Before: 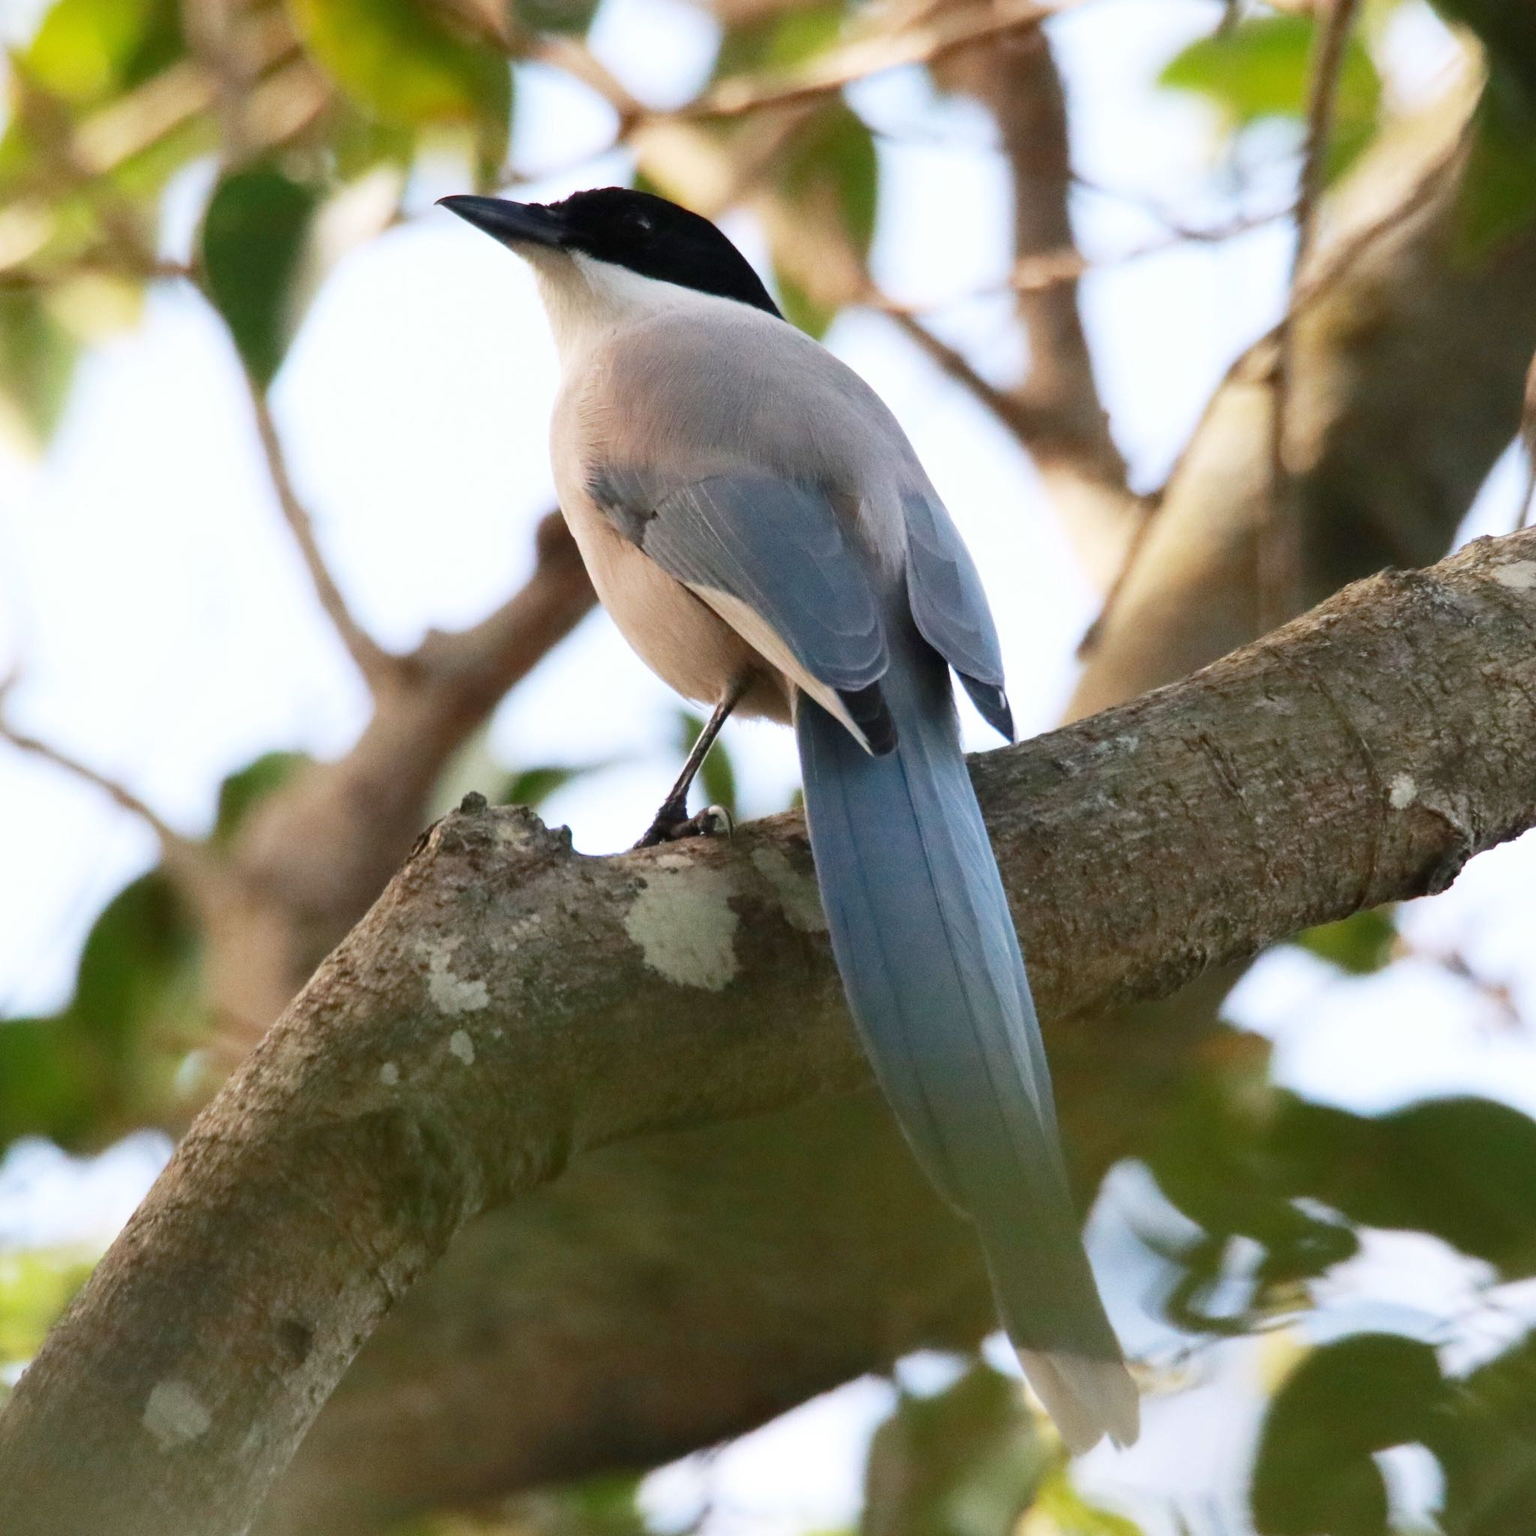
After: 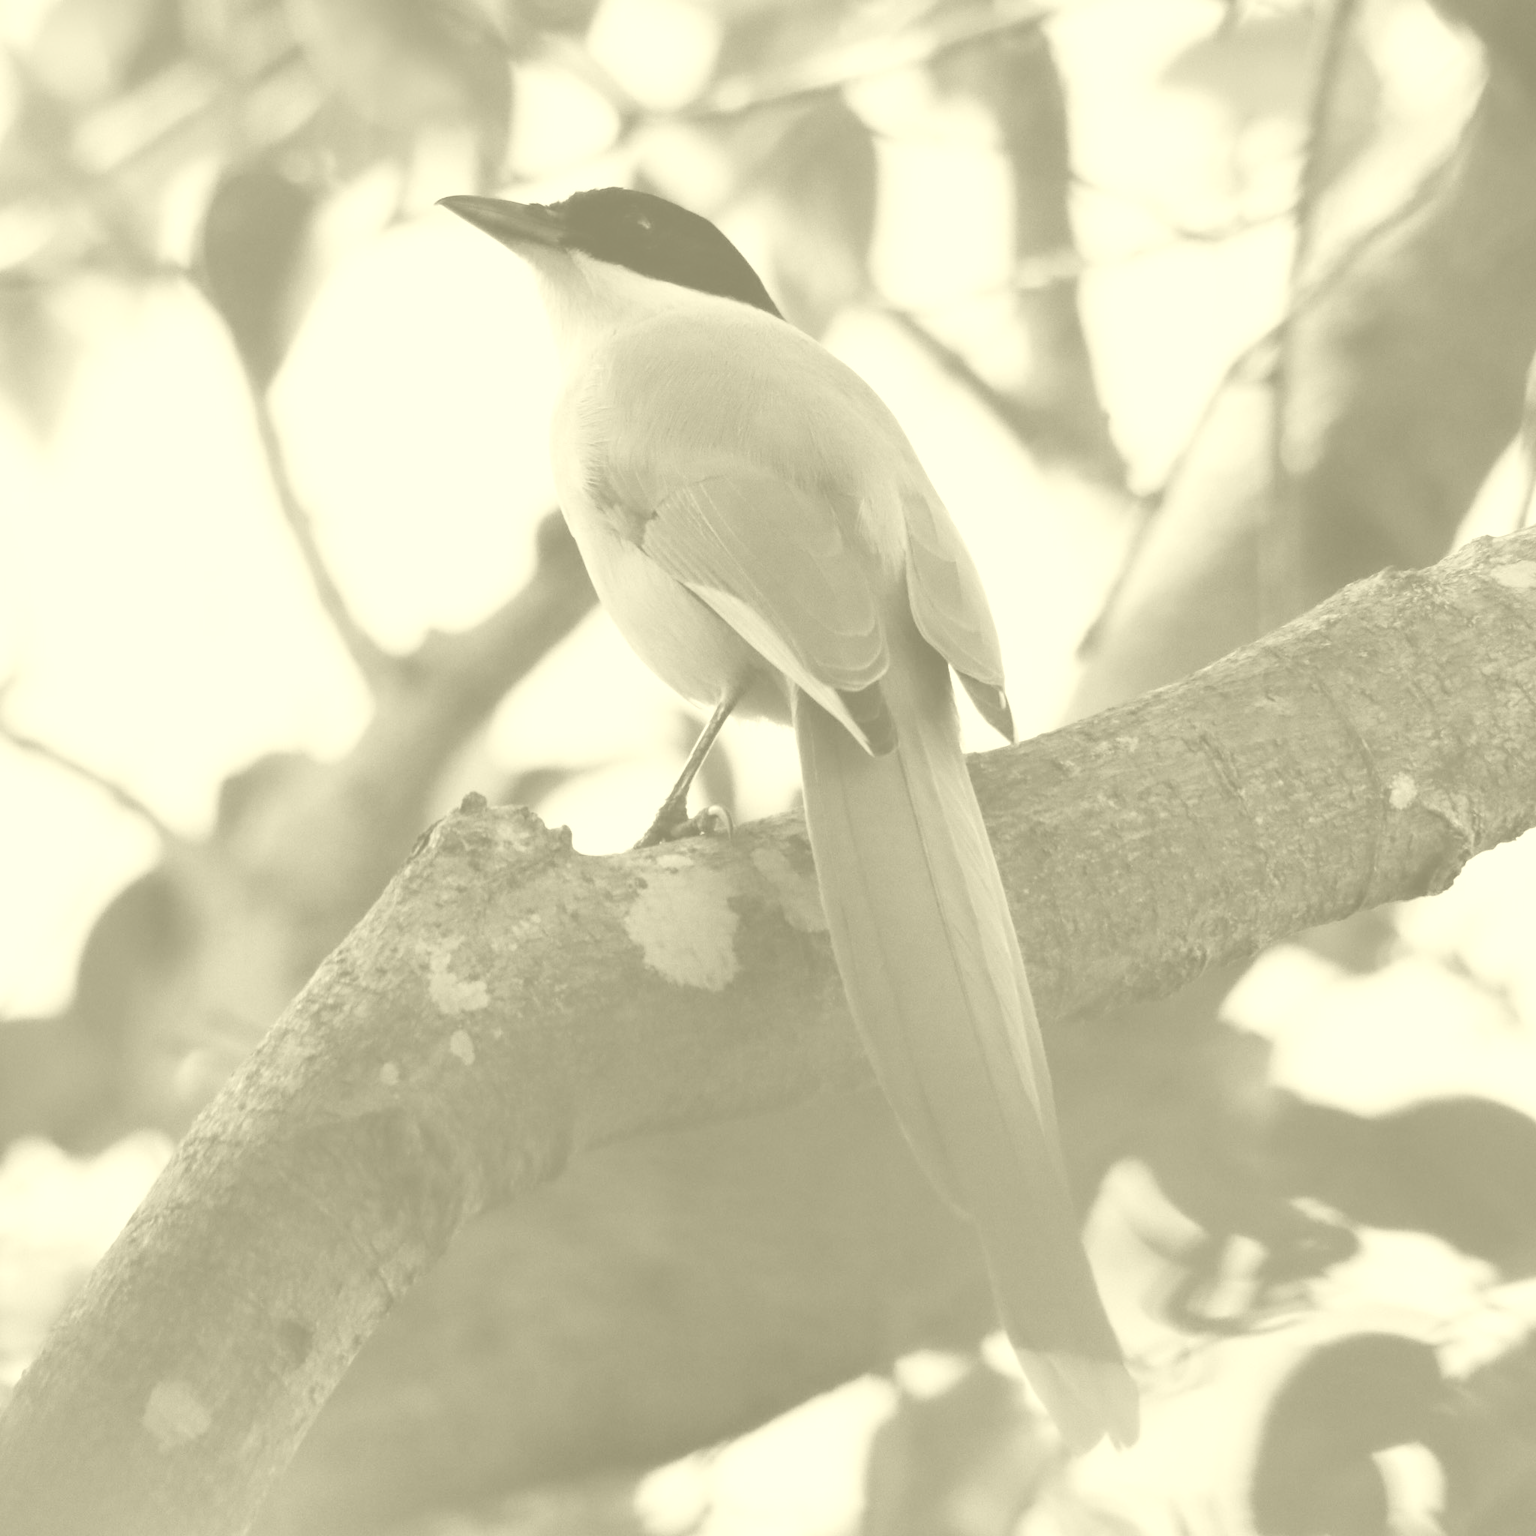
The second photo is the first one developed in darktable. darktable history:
colorize: hue 43.2°, saturation 40%, version 1
exposure: exposure -0.151 EV, compensate highlight preservation false
